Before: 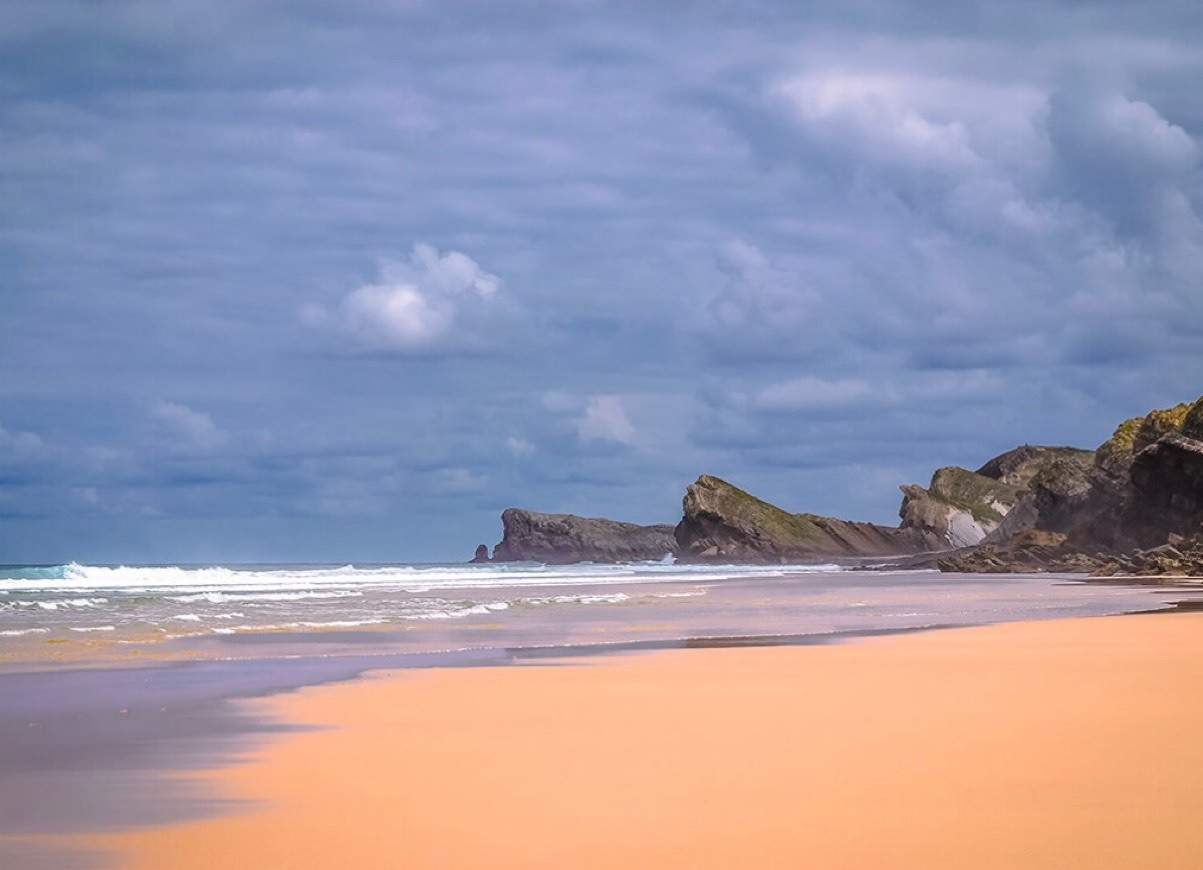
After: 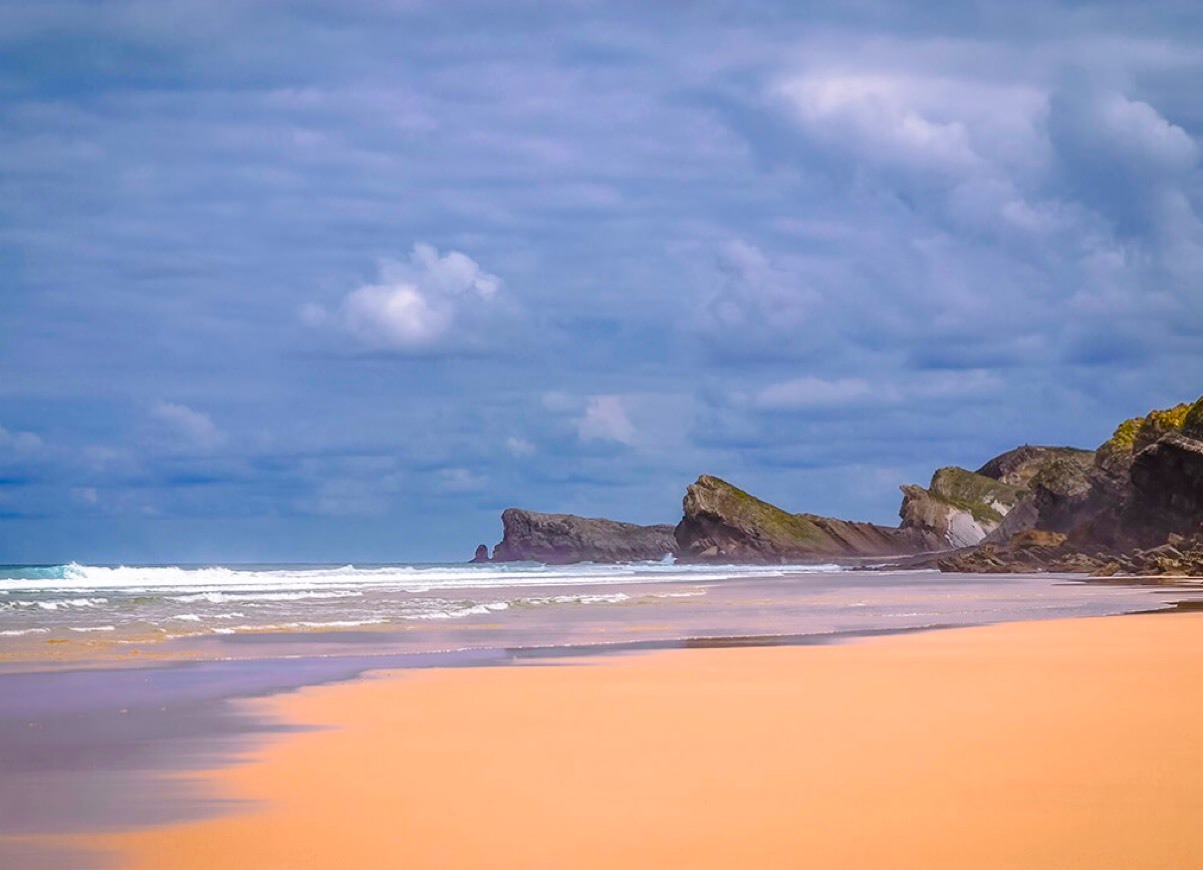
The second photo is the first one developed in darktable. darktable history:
color balance rgb: linear chroma grading › global chroma 14.53%, perceptual saturation grading › global saturation 20%, perceptual saturation grading › highlights -24.756%, perceptual saturation grading › shadows 24.062%, global vibrance 0.434%
